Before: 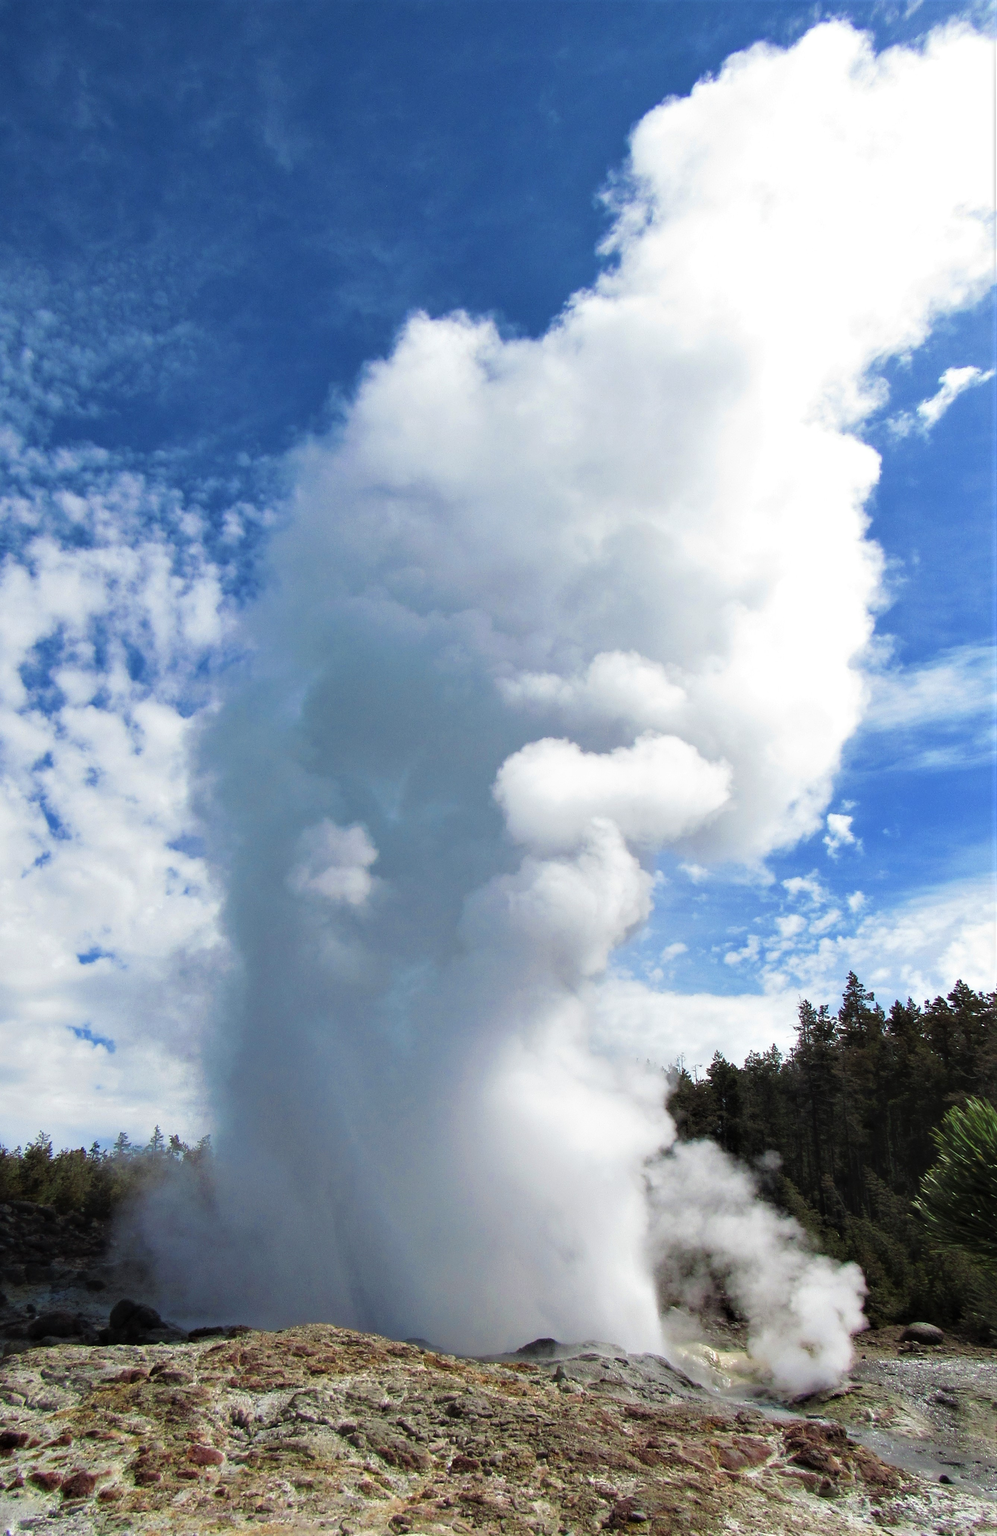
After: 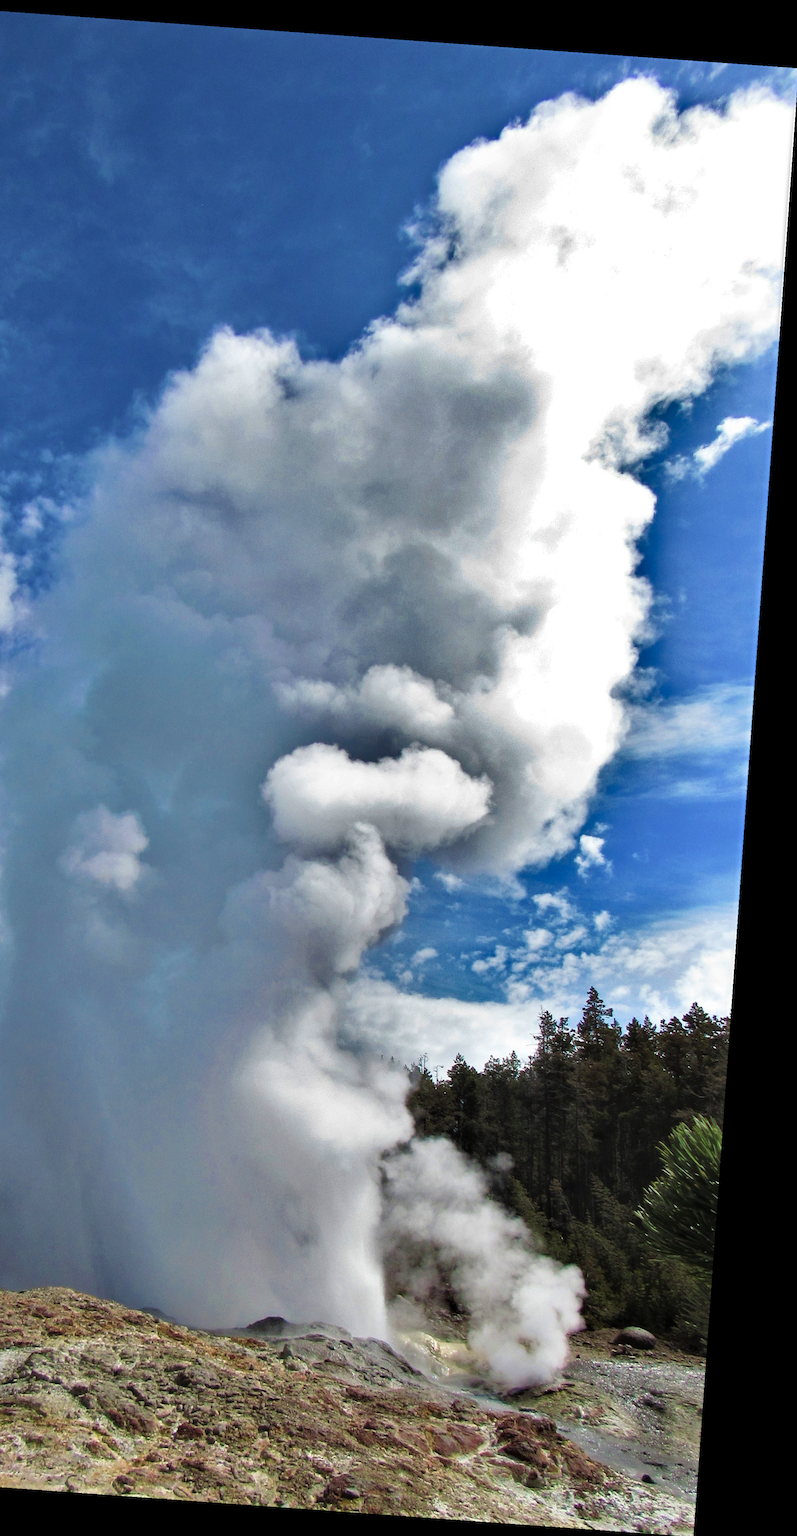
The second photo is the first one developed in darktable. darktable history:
crop and rotate: left 24.6%
rotate and perspective: rotation 4.1°, automatic cropping off
velvia: strength 15%
shadows and highlights: shadows 24.5, highlights -78.15, soften with gaussian
